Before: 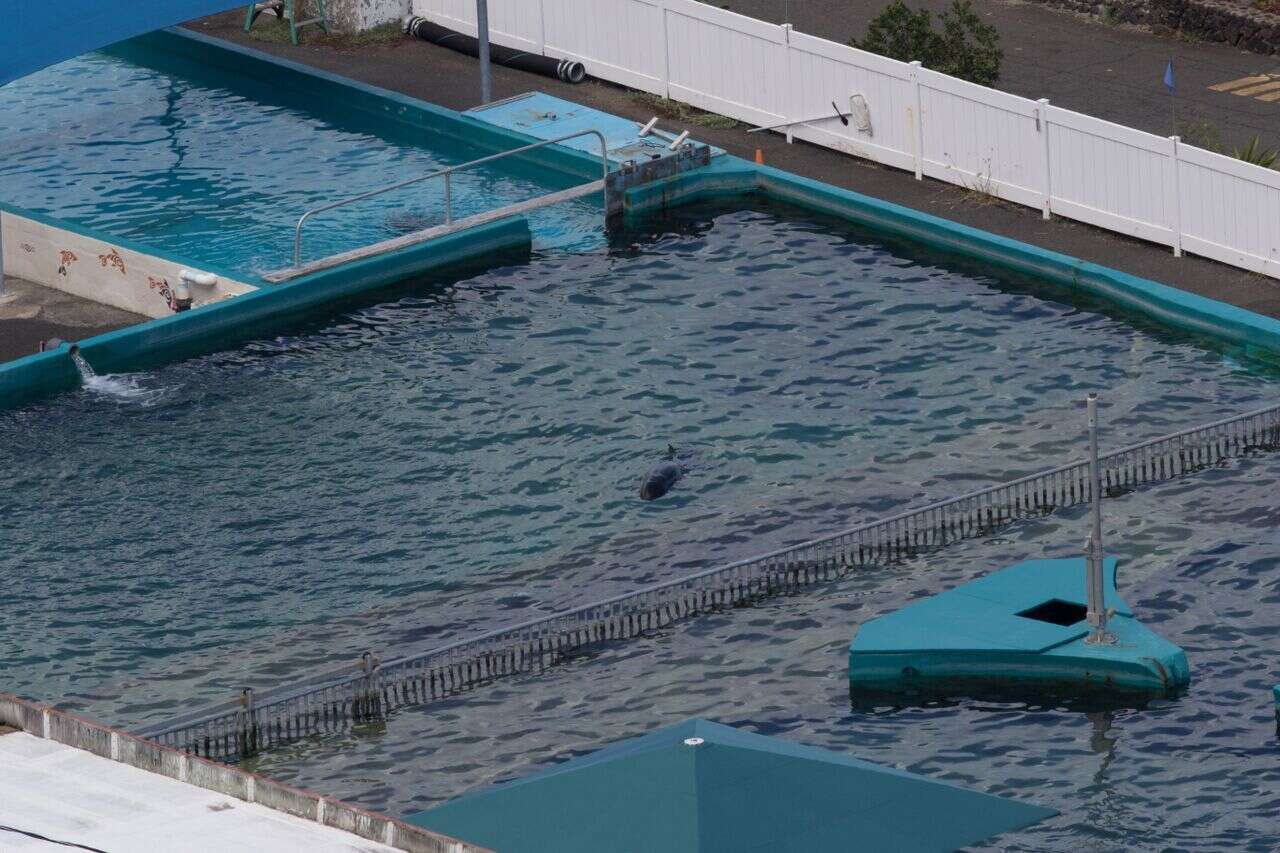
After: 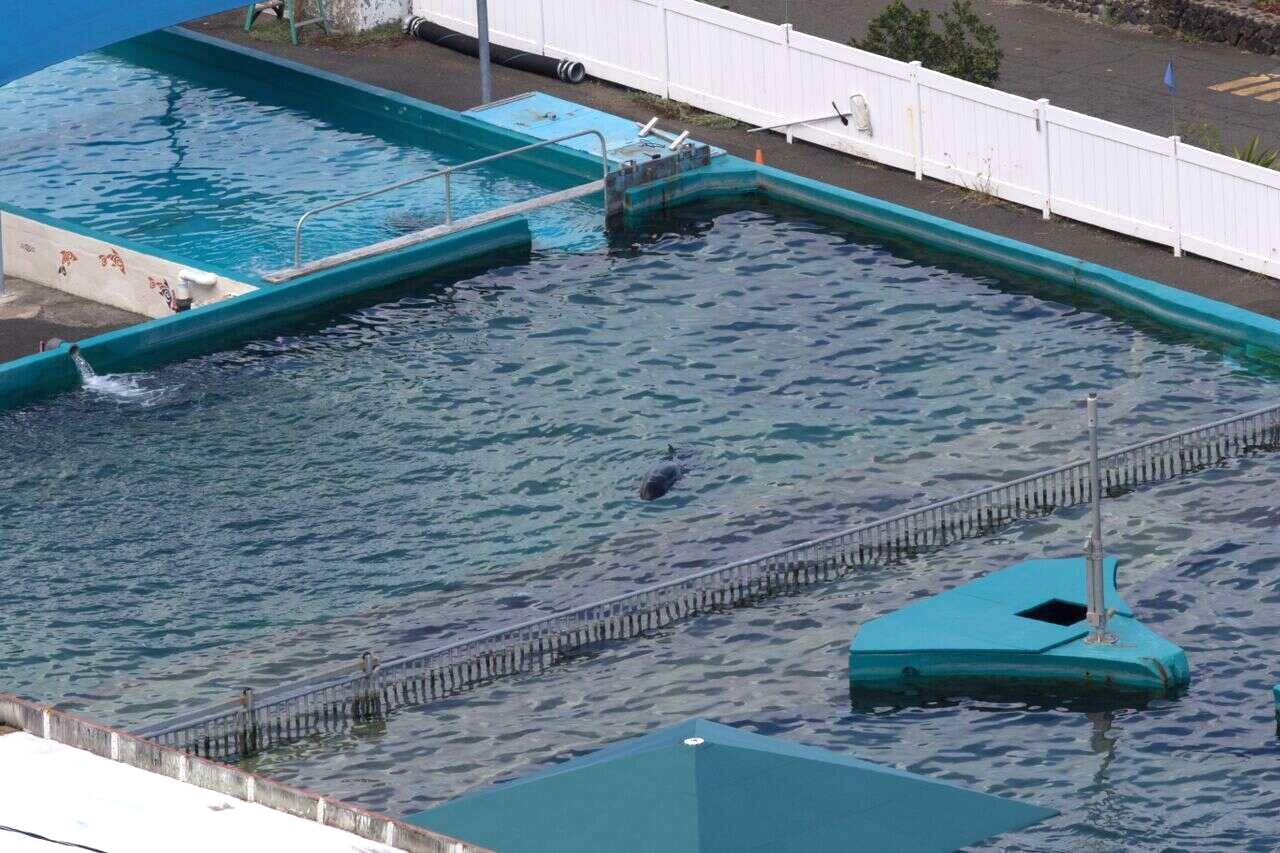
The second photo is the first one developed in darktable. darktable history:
exposure: black level correction 0, exposure 0.692 EV, compensate highlight preservation false
